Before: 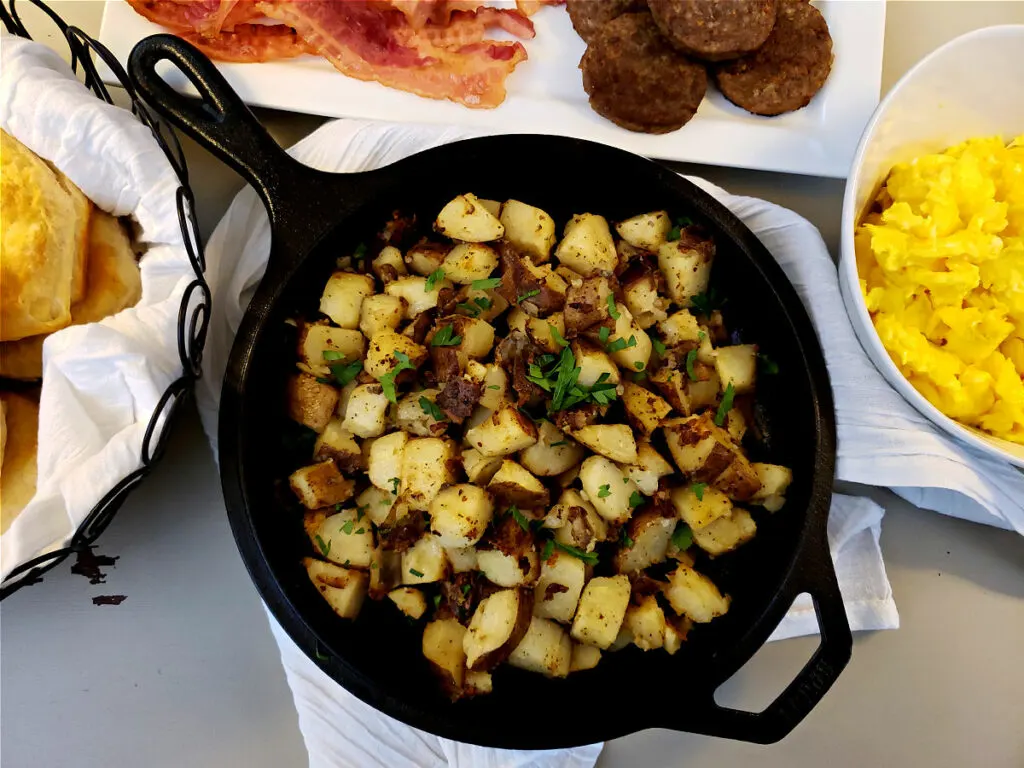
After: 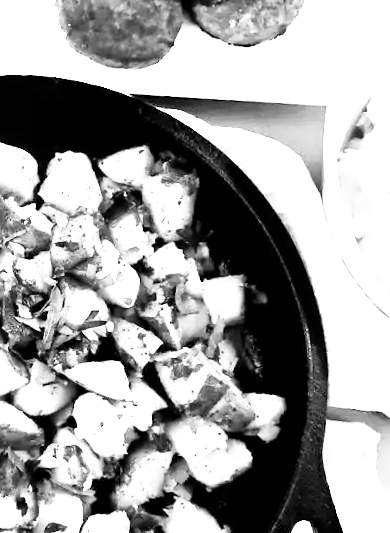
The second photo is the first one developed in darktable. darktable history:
rotate and perspective: rotation -2.56°, automatic cropping off
local contrast: mode bilateral grid, contrast 50, coarseness 50, detail 150%, midtone range 0.2
exposure: black level correction 0, exposure 1.9 EV, compensate highlight preservation false
white balance: emerald 1
crop and rotate: left 49.936%, top 10.094%, right 13.136%, bottom 24.256%
base curve: curves: ch0 [(0, 0) (0.007, 0.004) (0.027, 0.03) (0.046, 0.07) (0.207, 0.54) (0.442, 0.872) (0.673, 0.972) (1, 1)], preserve colors none
color zones: curves: ch1 [(0.235, 0.558) (0.75, 0.5)]; ch2 [(0.25, 0.462) (0.749, 0.457)], mix 40.67%
monochrome: a 32, b 64, size 2.3, highlights 1
